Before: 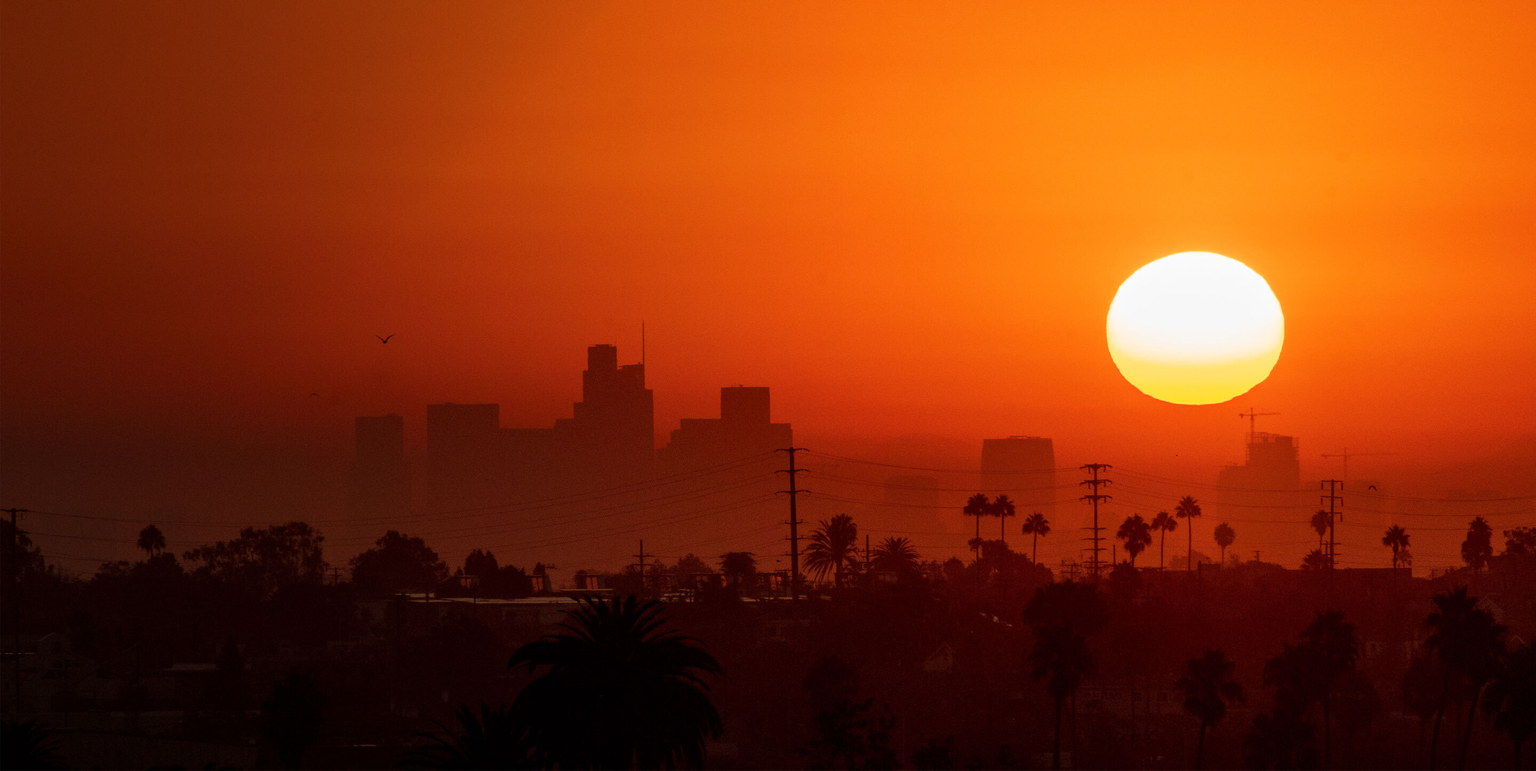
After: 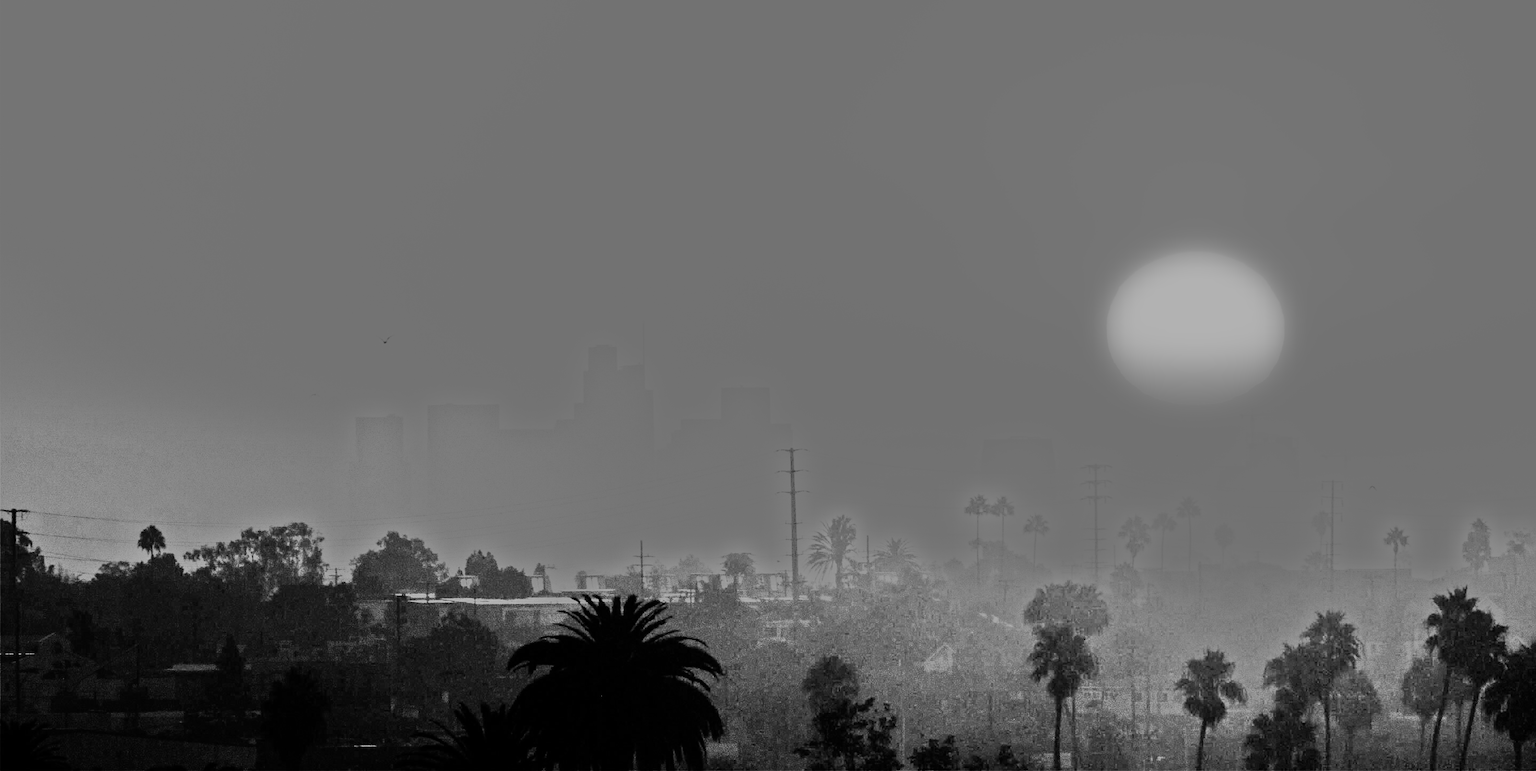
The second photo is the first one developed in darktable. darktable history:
rgb curve: curves: ch0 [(0, 0) (0.21, 0.15) (0.24, 0.21) (0.5, 0.75) (0.75, 0.96) (0.89, 0.99) (1, 1)]; ch1 [(0, 0.02) (0.21, 0.13) (0.25, 0.2) (0.5, 0.67) (0.75, 0.9) (0.89, 0.97) (1, 1)]; ch2 [(0, 0.02) (0.21, 0.13) (0.25, 0.2) (0.5, 0.67) (0.75, 0.9) (0.89, 0.97) (1, 1)], compensate middle gray true
white balance: red 4.26, blue 1.802
monochrome: a 26.22, b 42.67, size 0.8
